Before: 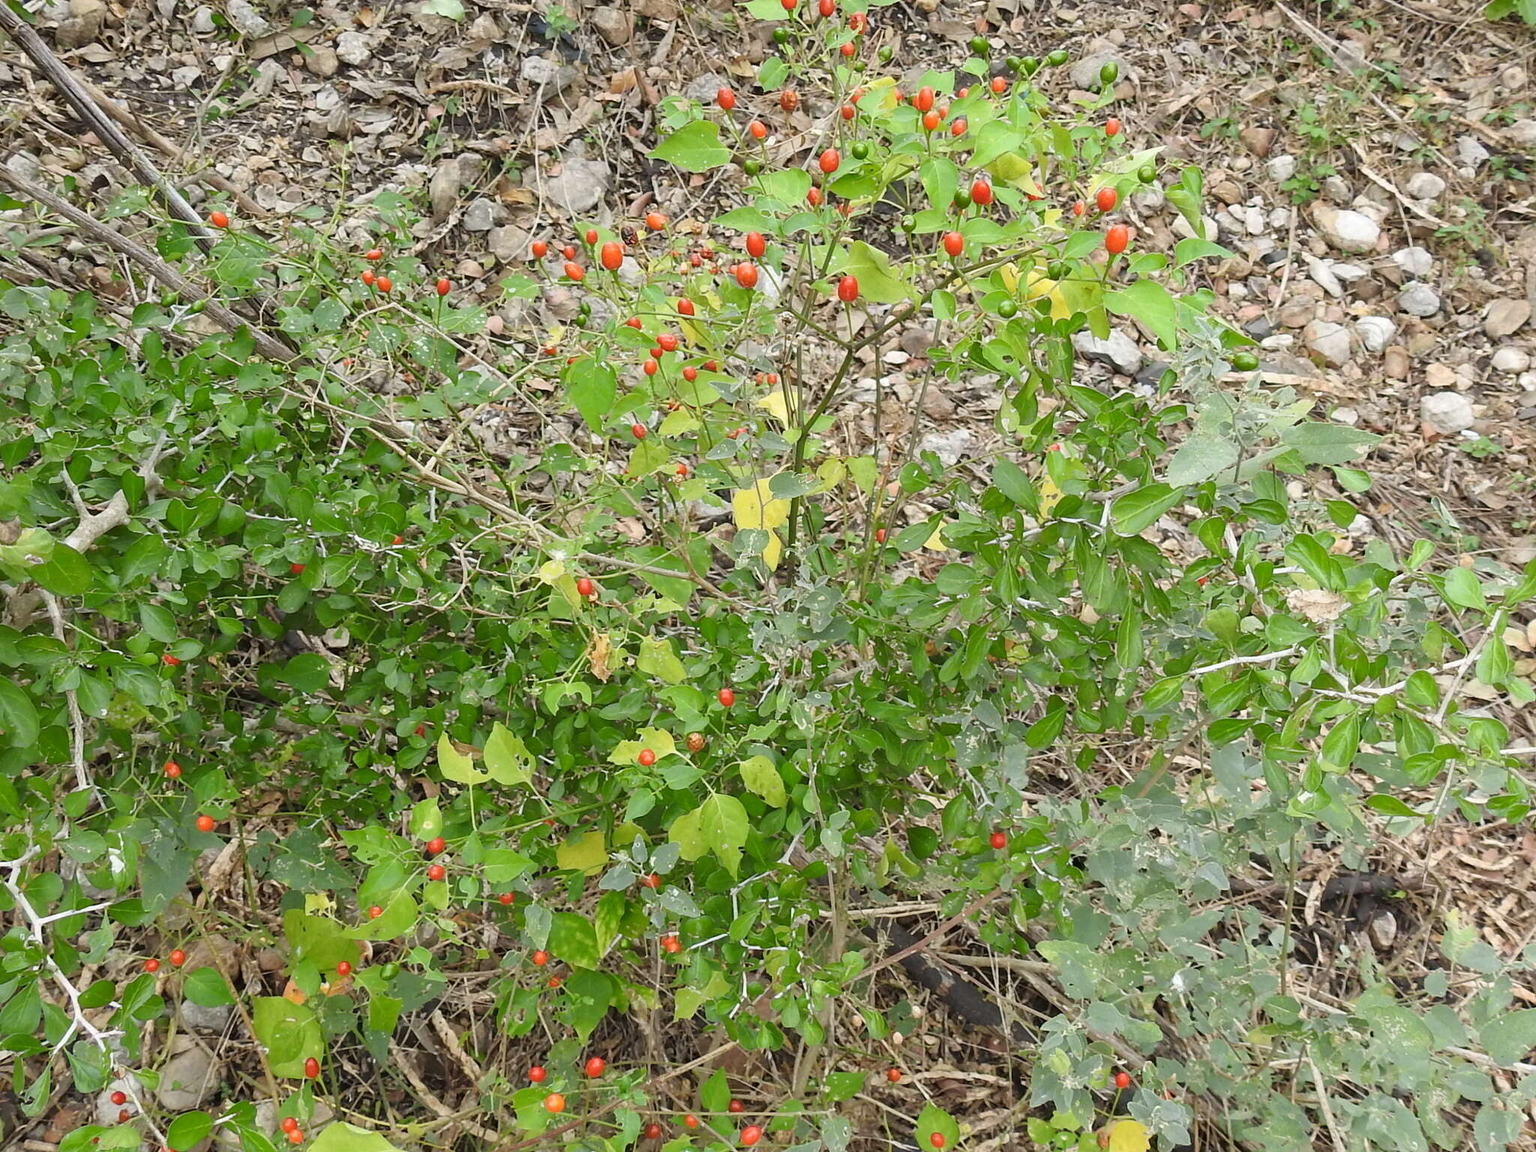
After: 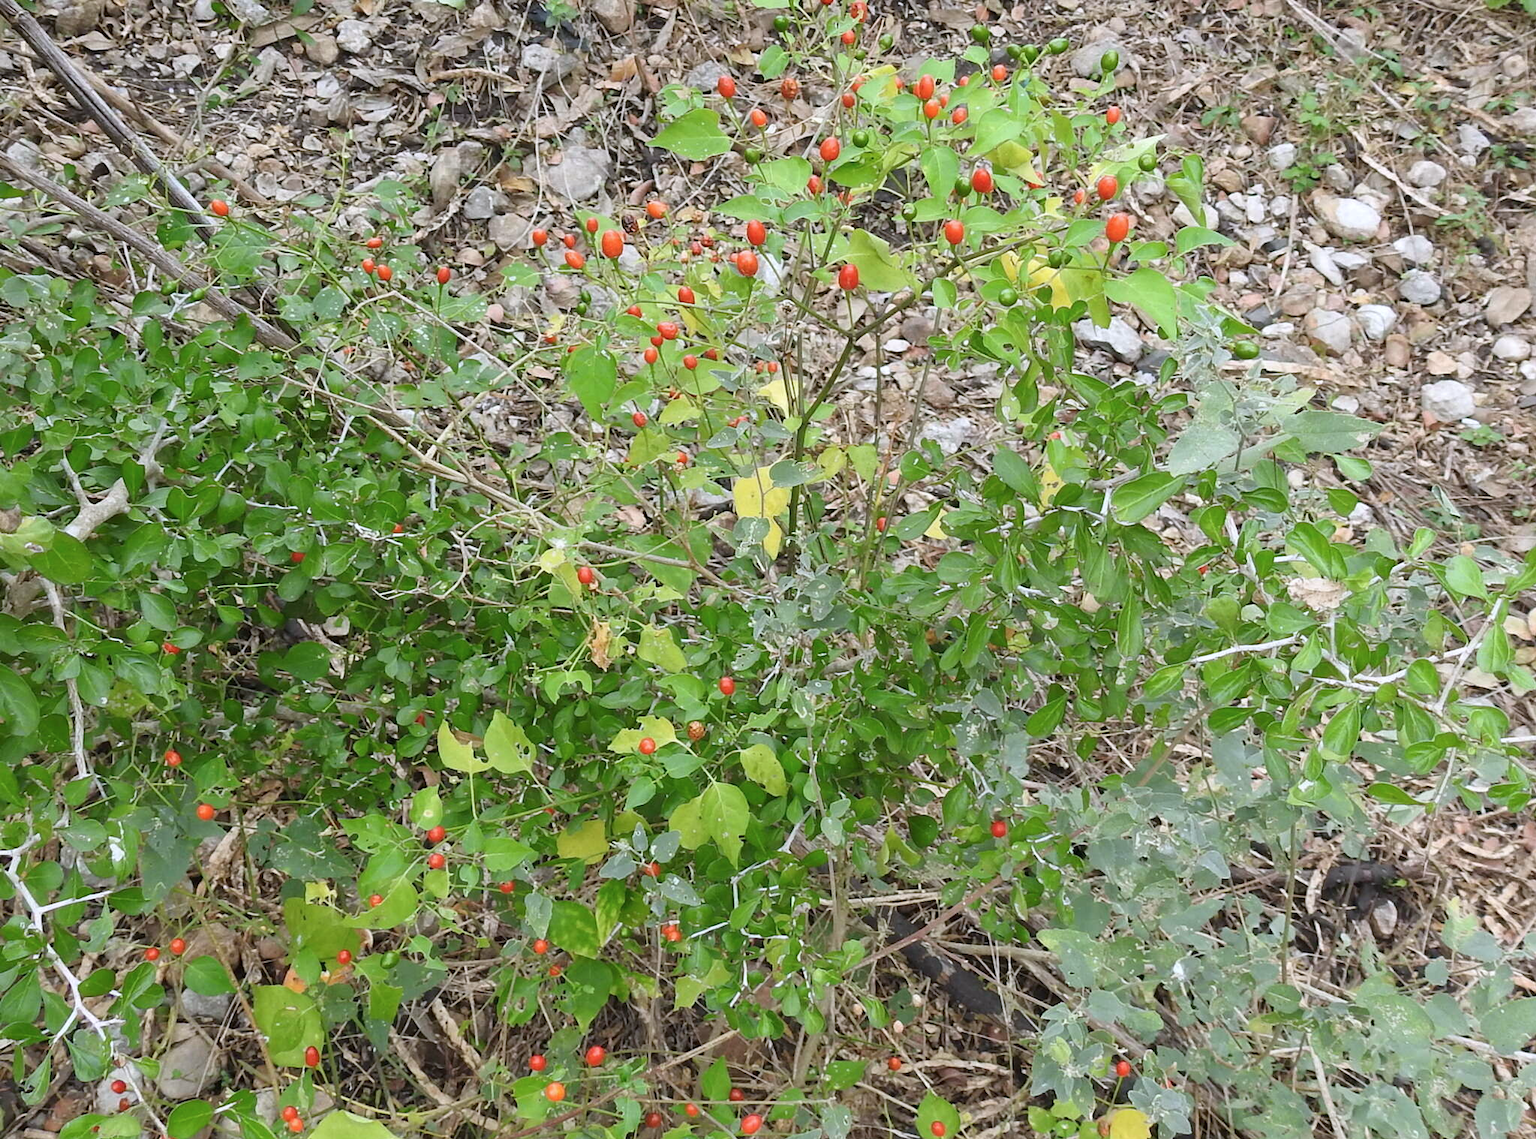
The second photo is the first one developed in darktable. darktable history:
color calibration: illuminant as shot in camera, x 0.358, y 0.373, temperature 4628.91 K
crop: top 1.049%, right 0.001%
